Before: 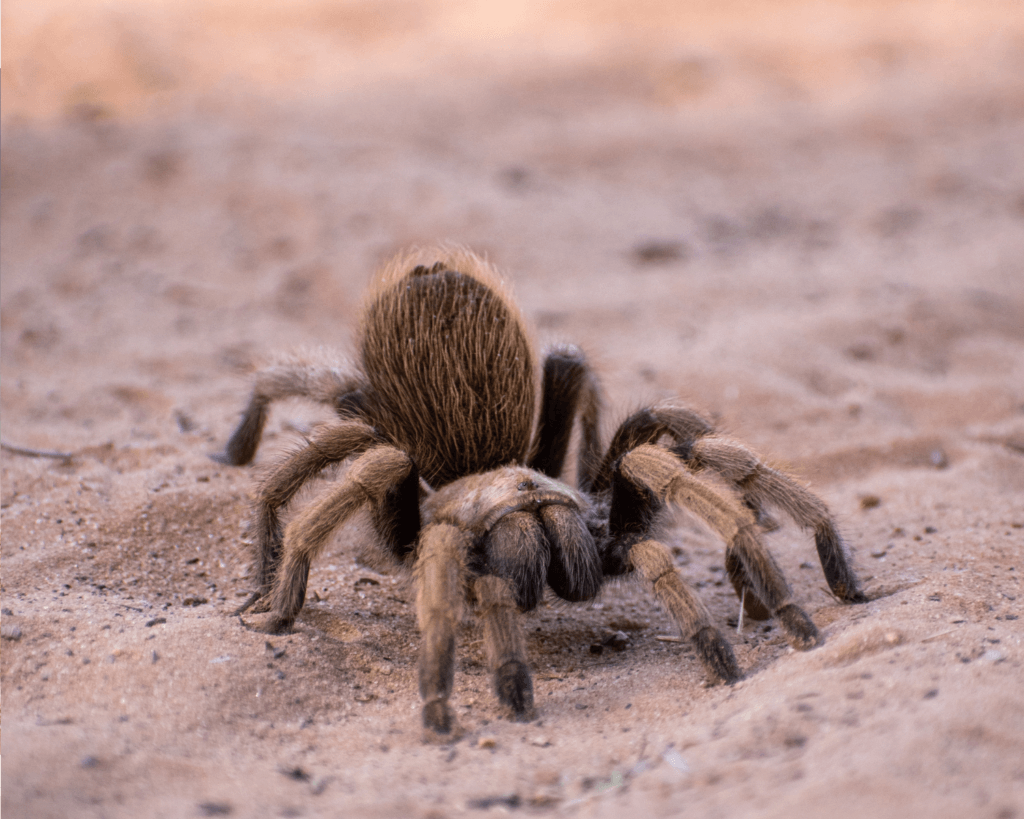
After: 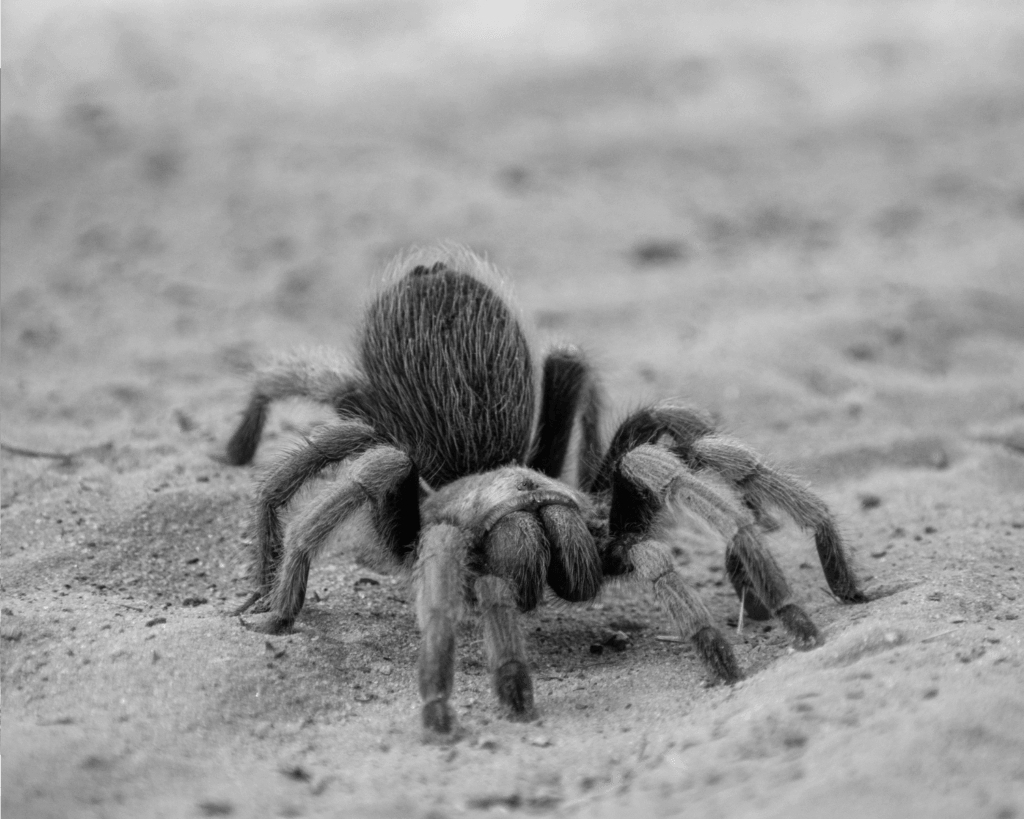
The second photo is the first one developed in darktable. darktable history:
color zones: curves: ch1 [(0, -0.394) (0.143, -0.394) (0.286, -0.394) (0.429, -0.392) (0.571, -0.391) (0.714, -0.391) (0.857, -0.391) (1, -0.394)]
